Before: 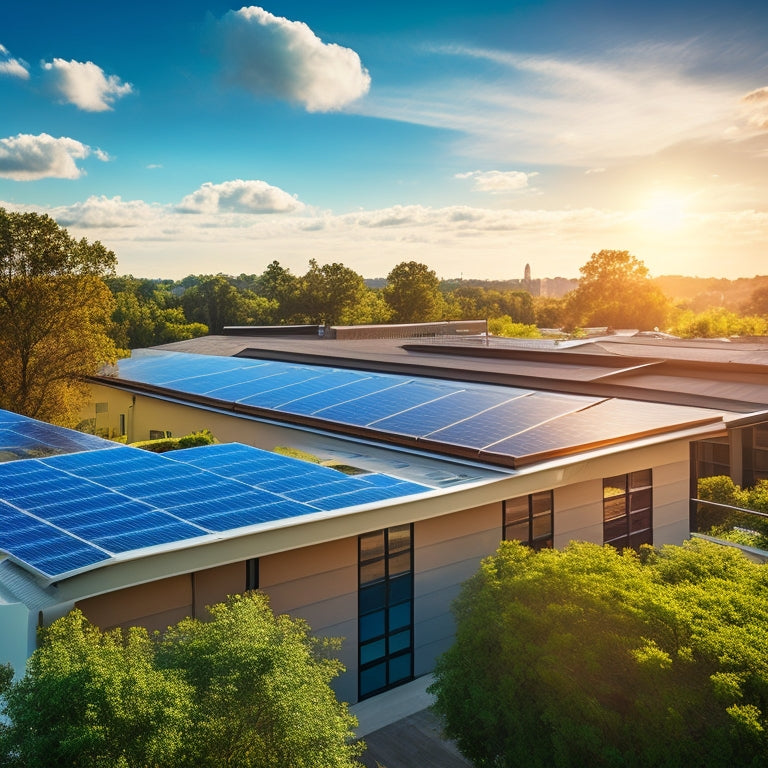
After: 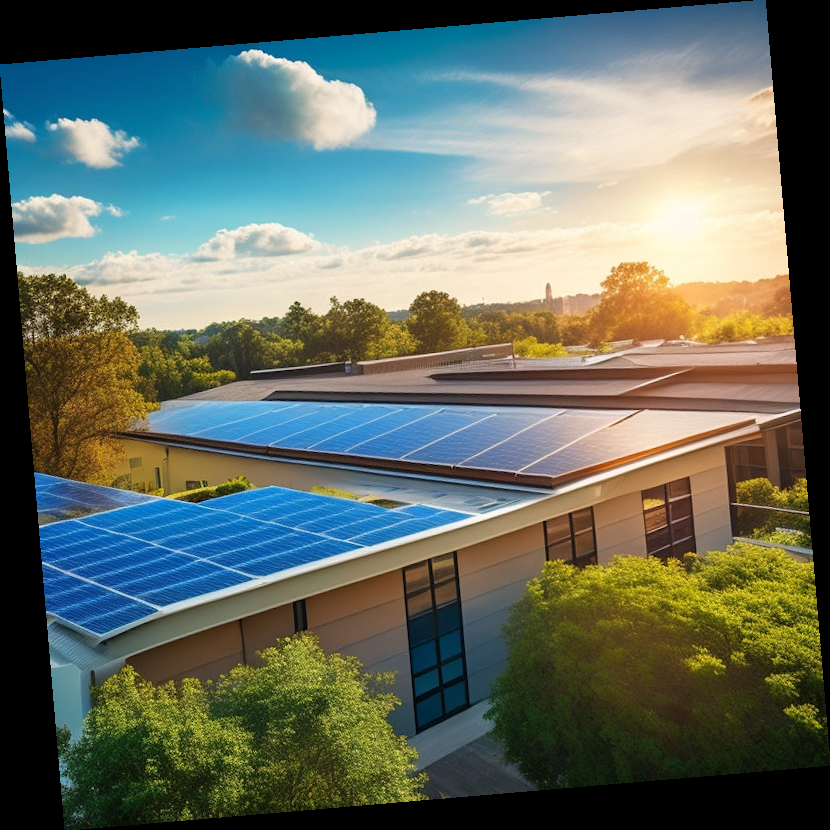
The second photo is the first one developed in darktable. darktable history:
color balance: on, module defaults
rotate and perspective: rotation -4.86°, automatic cropping off
